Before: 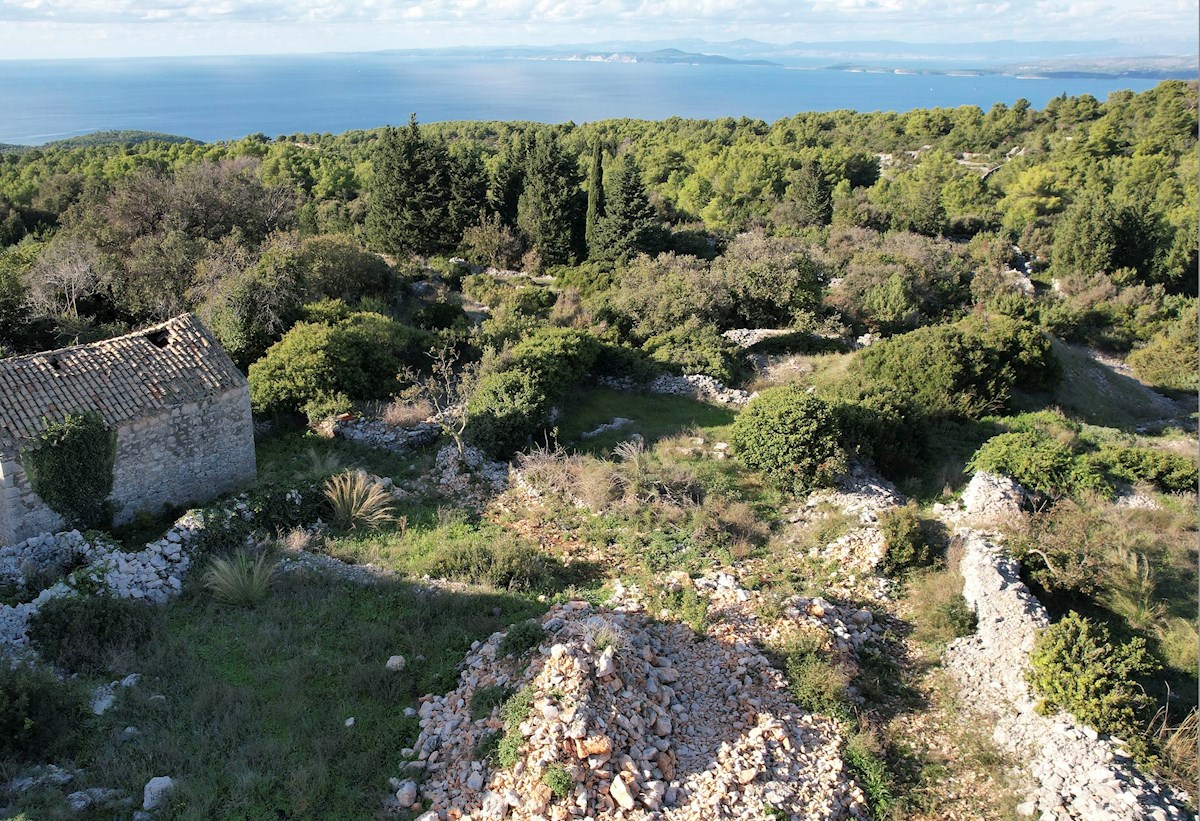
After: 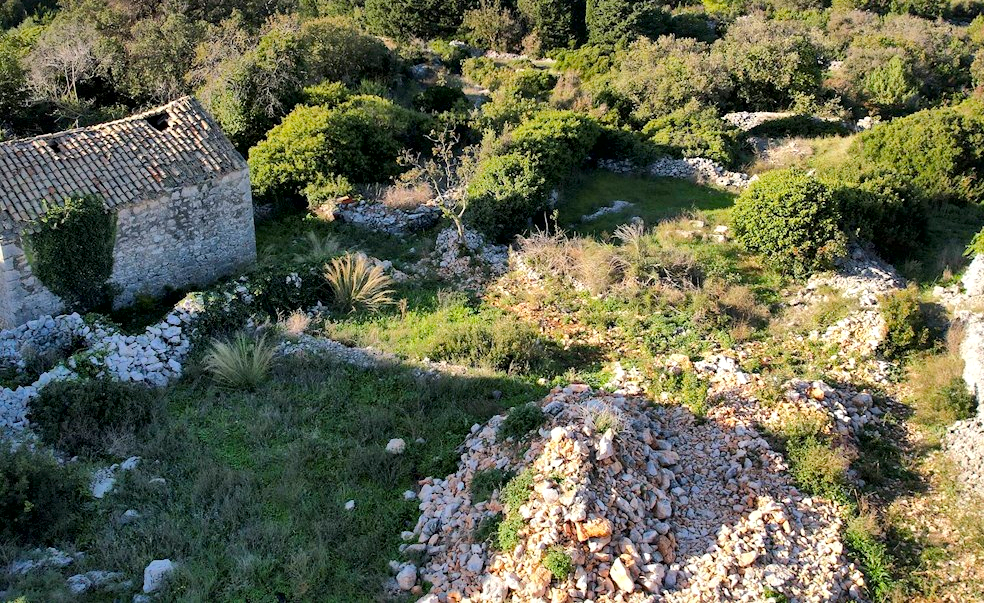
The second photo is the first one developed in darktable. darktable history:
color balance rgb: perceptual saturation grading › global saturation 25%, perceptual brilliance grading › mid-tones 10%, perceptual brilliance grading › shadows 15%, global vibrance 20%
local contrast: mode bilateral grid, contrast 20, coarseness 50, detail 171%, midtone range 0.2
crop: top 26.531%, right 17.959%
